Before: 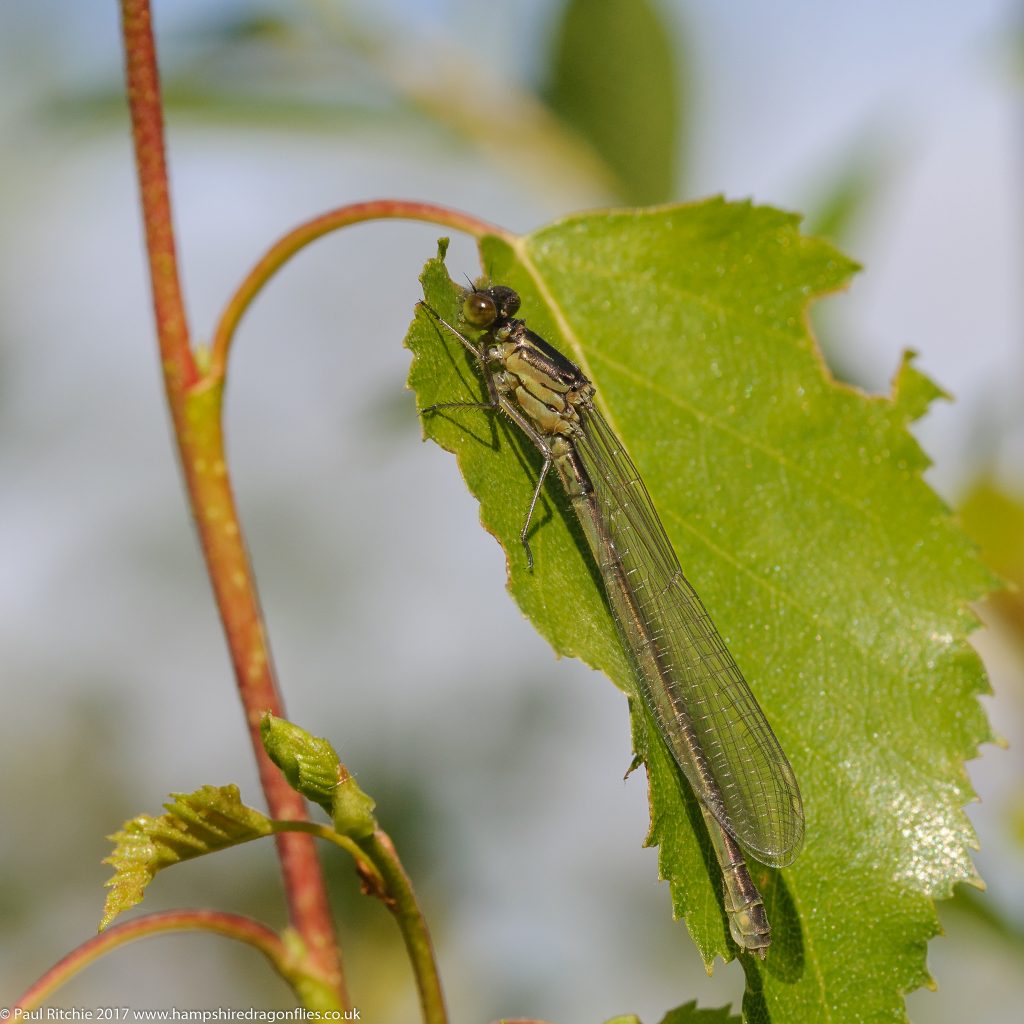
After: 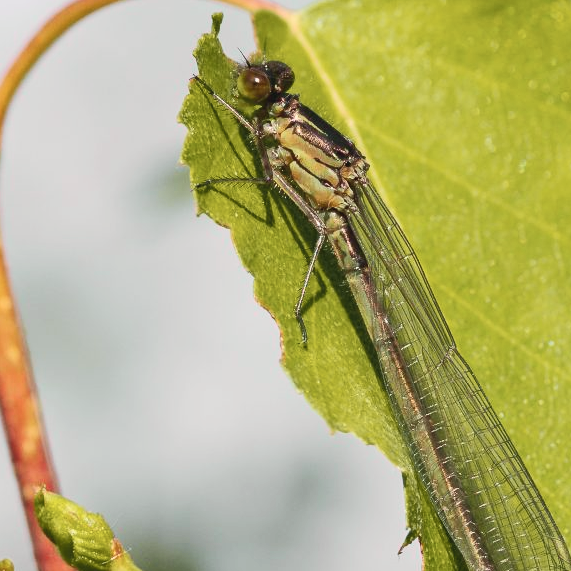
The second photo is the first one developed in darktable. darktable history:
crop and rotate: left 22.13%, top 22.054%, right 22.026%, bottom 22.102%
tone curve: curves: ch0 [(0, 0.026) (0.172, 0.194) (0.398, 0.437) (0.469, 0.544) (0.612, 0.741) (0.845, 0.926) (1, 0.968)]; ch1 [(0, 0) (0.437, 0.453) (0.472, 0.467) (0.502, 0.502) (0.531, 0.546) (0.574, 0.583) (0.617, 0.64) (0.699, 0.749) (0.859, 0.919) (1, 1)]; ch2 [(0, 0) (0.33, 0.301) (0.421, 0.443) (0.476, 0.502) (0.511, 0.504) (0.553, 0.553) (0.595, 0.586) (0.664, 0.664) (1, 1)], color space Lab, independent channels, preserve colors none
